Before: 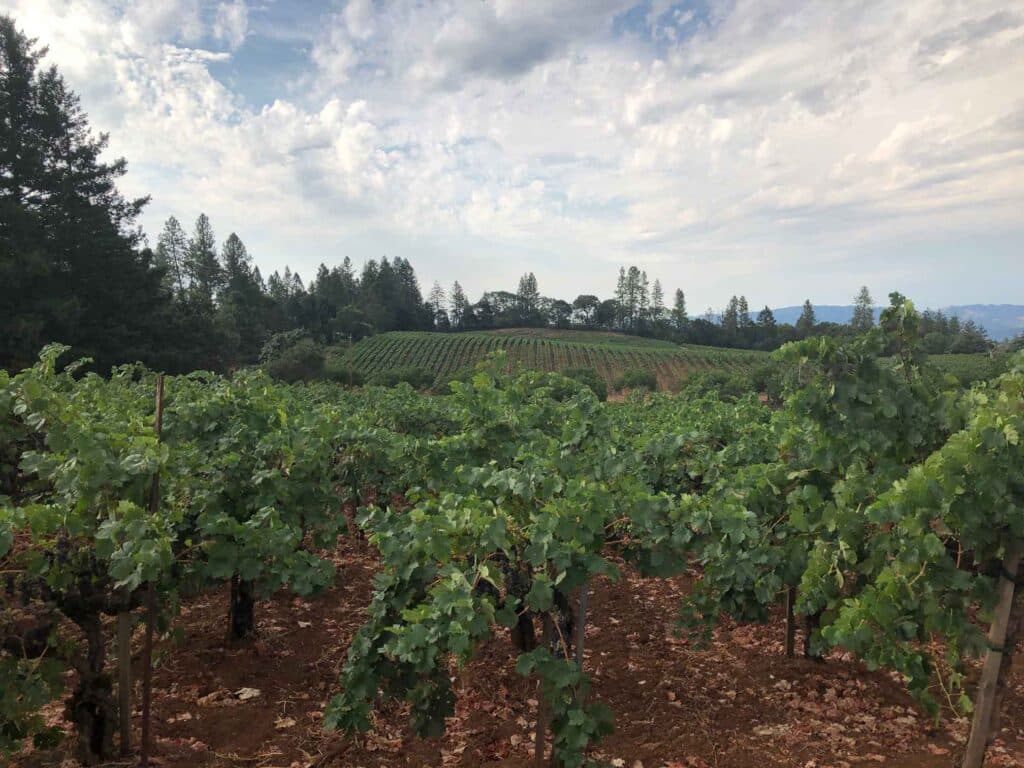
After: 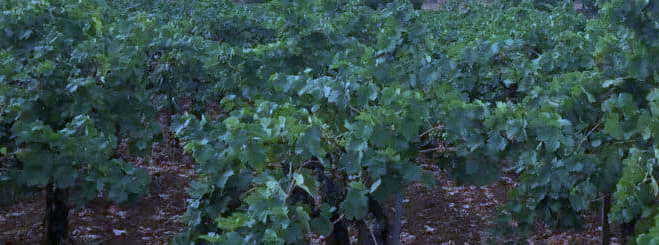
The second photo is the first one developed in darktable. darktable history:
color zones: curves: ch1 [(0, 0.523) (0.143, 0.545) (0.286, 0.52) (0.429, 0.506) (0.571, 0.503) (0.714, 0.503) (0.857, 0.508) (1, 0.523)]
crop: left 18.091%, top 51.13%, right 17.525%, bottom 16.85%
grain: coarseness 0.09 ISO, strength 10%
white balance: red 0.766, blue 1.537
